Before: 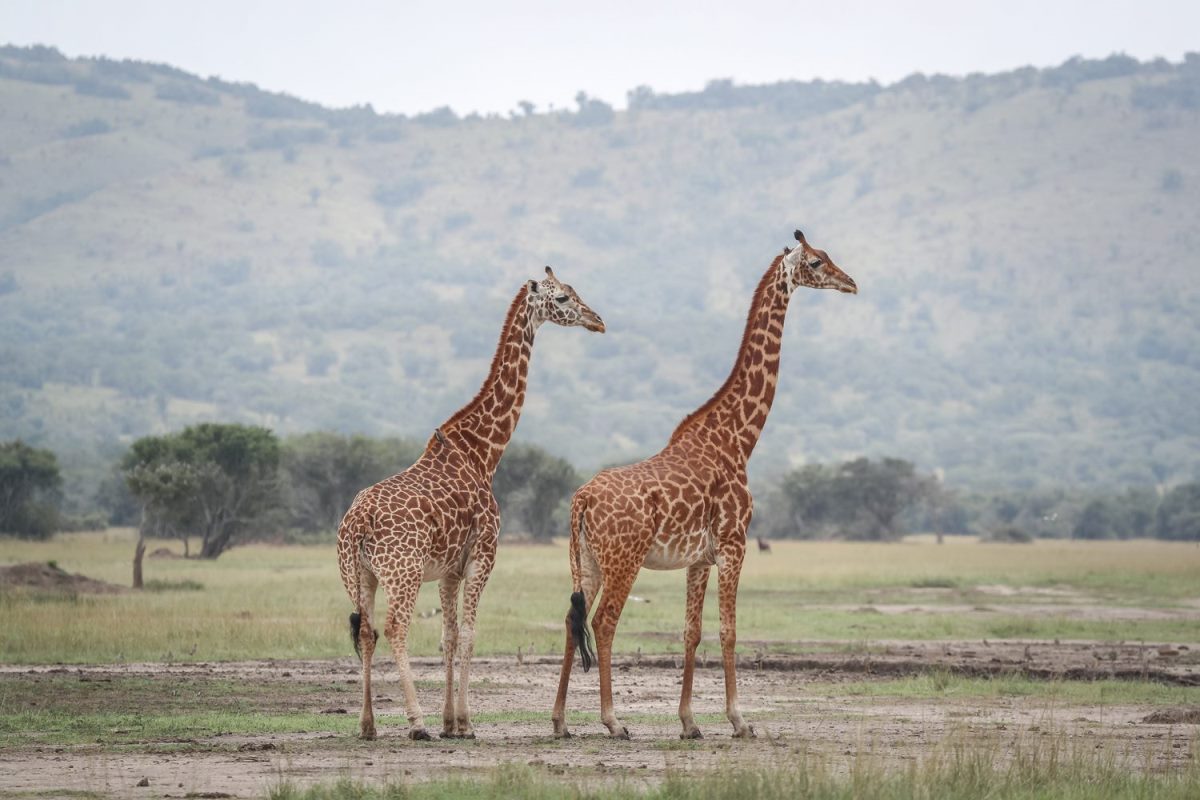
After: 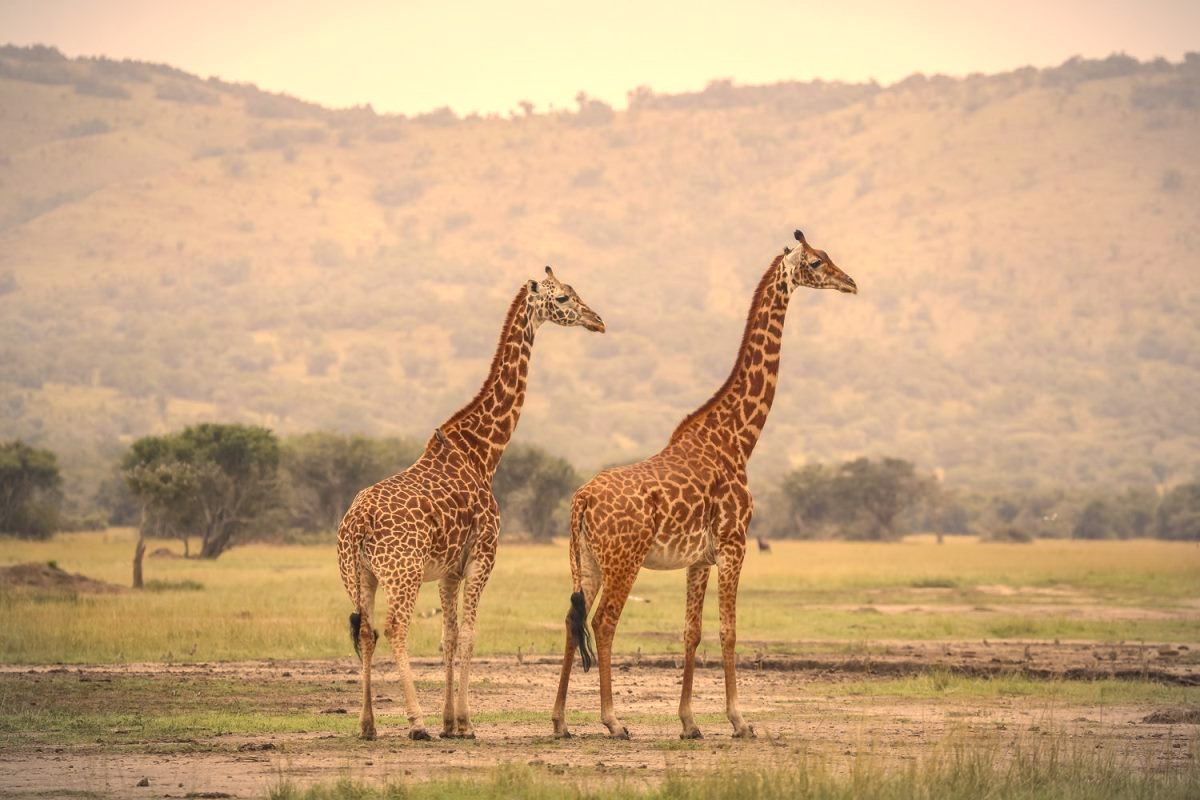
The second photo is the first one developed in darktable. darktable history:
color correction: highlights a* 14.93, highlights b* 32.02
vignetting: fall-off start 100.42%, width/height ratio 1.324
exposure: exposure 0.2 EV, compensate exposure bias true, compensate highlight preservation false
